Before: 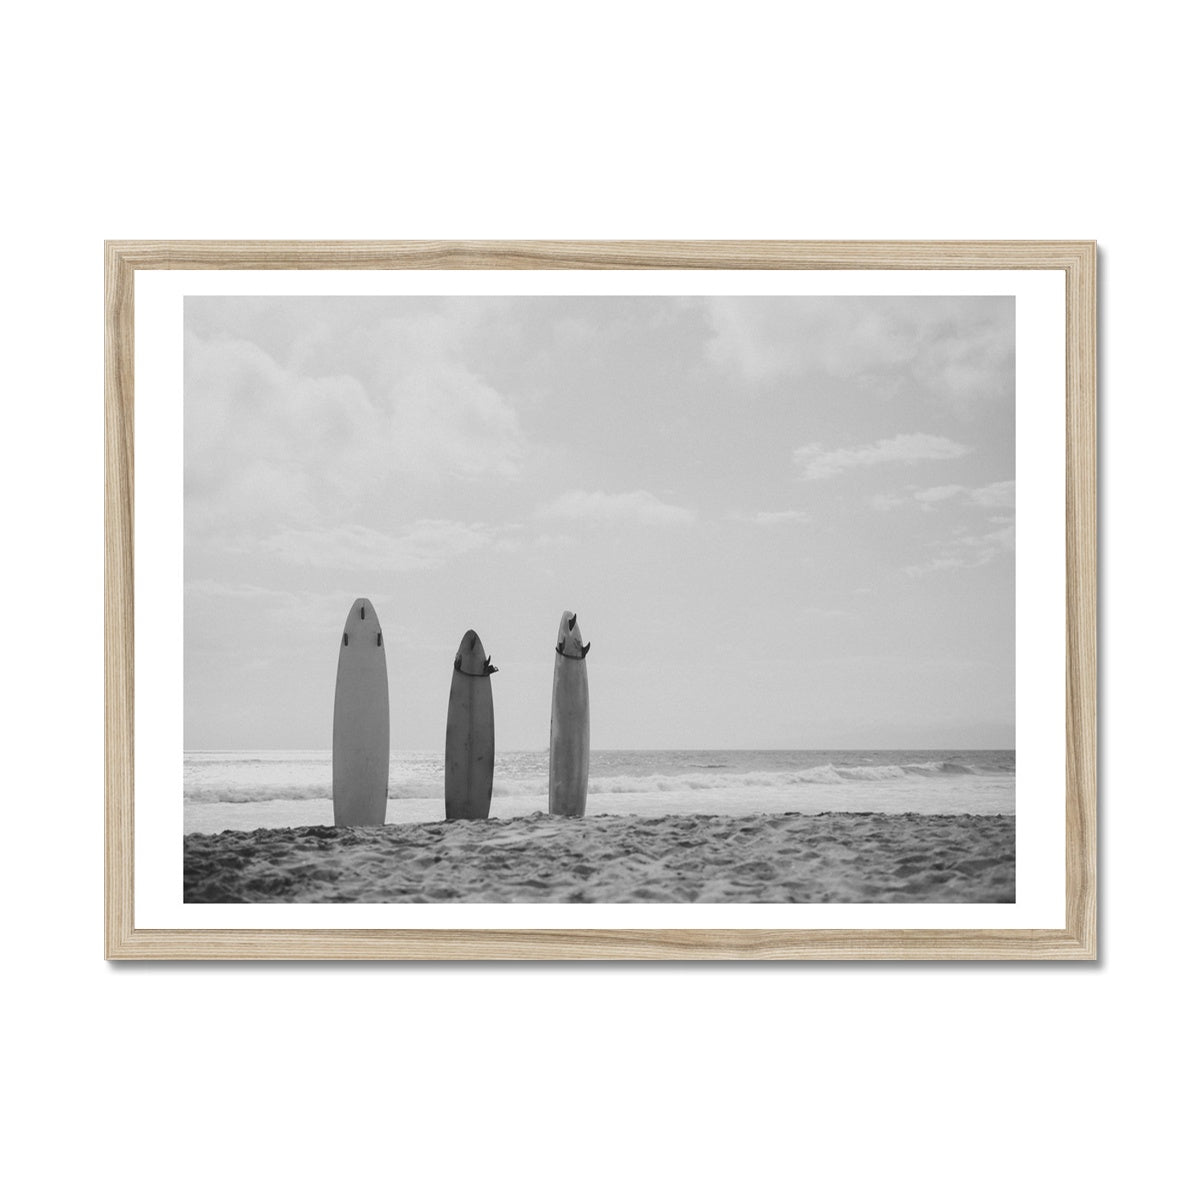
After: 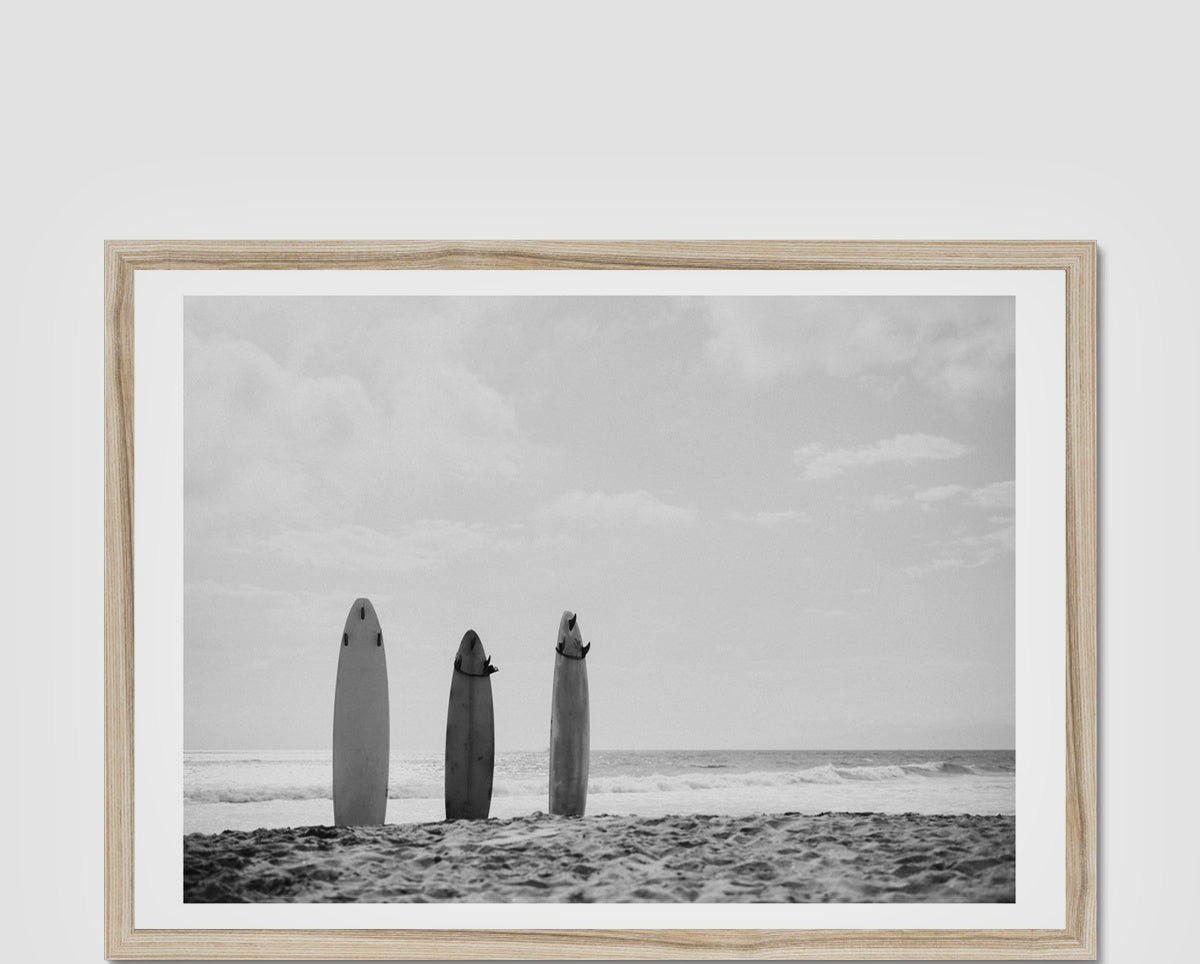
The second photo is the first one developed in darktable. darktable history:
filmic rgb: black relative exposure -7.5 EV, white relative exposure 5 EV, hardness 3.31, contrast 1.3, contrast in shadows safe
local contrast: mode bilateral grid, contrast 20, coarseness 50, detail 148%, midtone range 0.2
crop: bottom 19.644%
